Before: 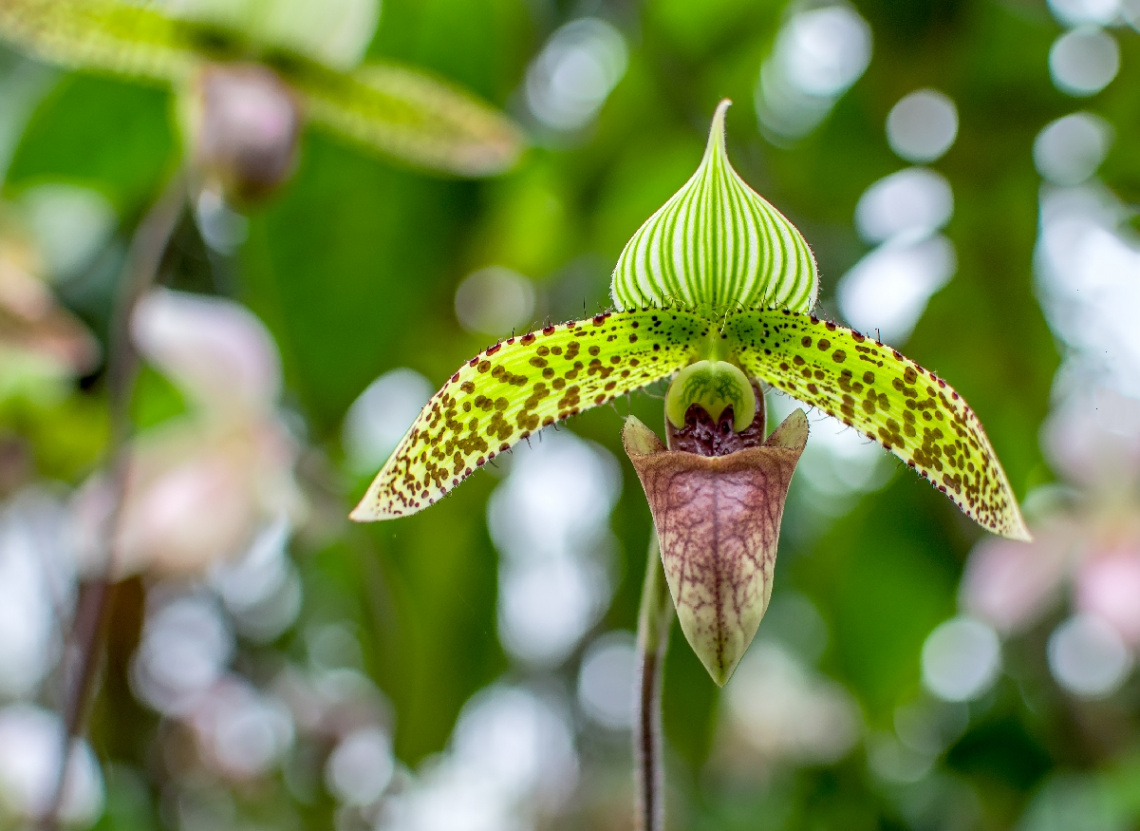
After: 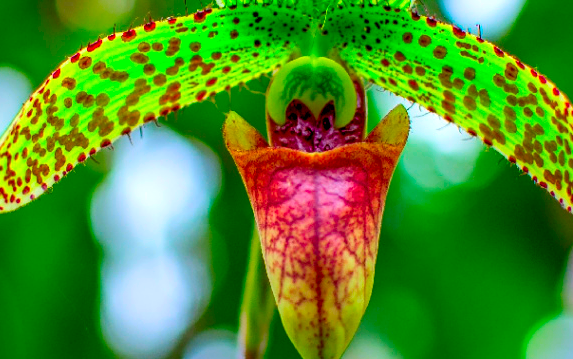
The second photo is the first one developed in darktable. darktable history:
levels: levels [0.026, 0.507, 0.987]
crop: left 35.03%, top 36.625%, right 14.663%, bottom 20.057%
color correction: saturation 3
